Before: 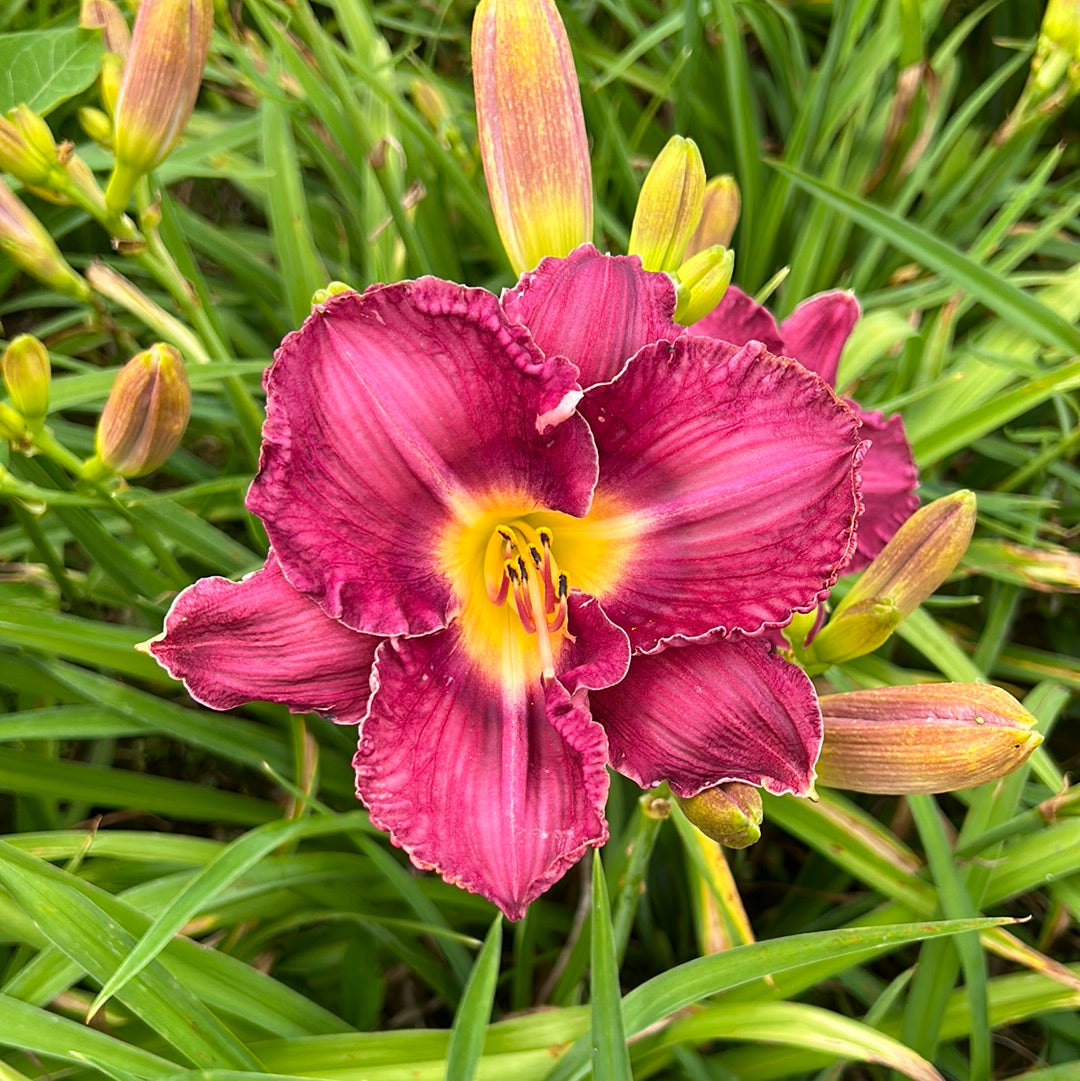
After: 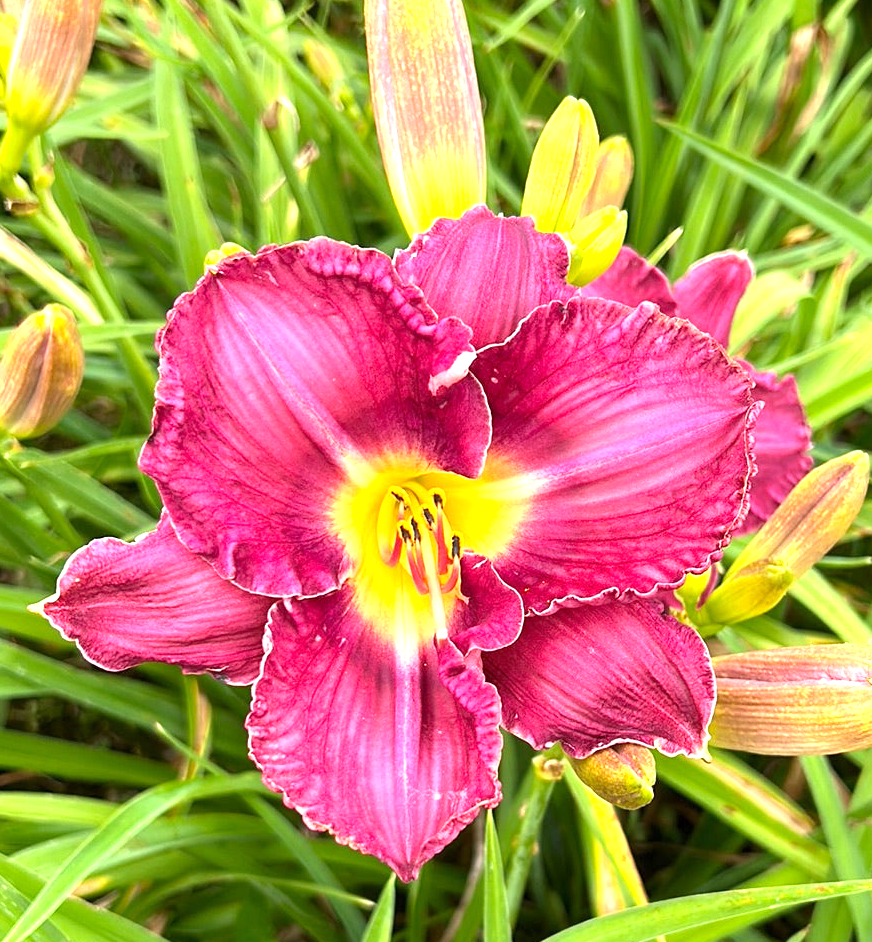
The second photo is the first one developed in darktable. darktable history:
tone equalizer: on, module defaults
crop: left 9.923%, top 3.634%, right 9.292%, bottom 9.211%
exposure: exposure 0.918 EV, compensate exposure bias true, compensate highlight preservation false
